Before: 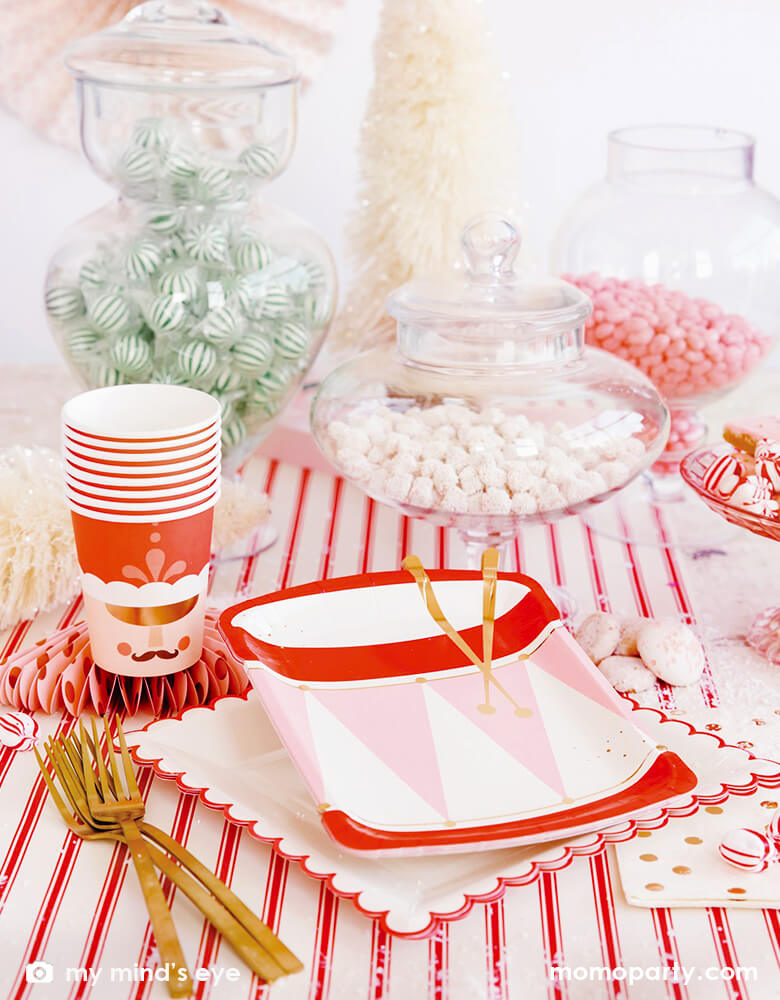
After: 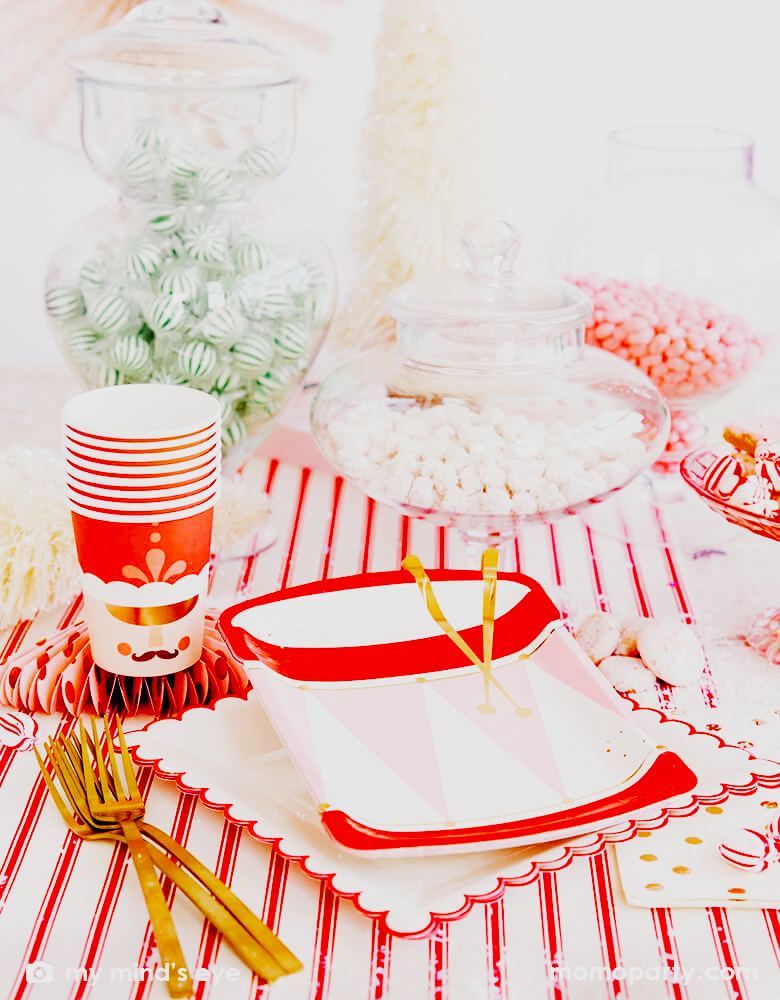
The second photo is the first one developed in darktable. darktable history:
exposure: black level correction 0.007, compensate highlight preservation false
color balance: output saturation 120%
sigmoid: contrast 2, skew -0.2, preserve hue 0%, red attenuation 0.1, red rotation 0.035, green attenuation 0.1, green rotation -0.017, blue attenuation 0.15, blue rotation -0.052, base primaries Rec2020
